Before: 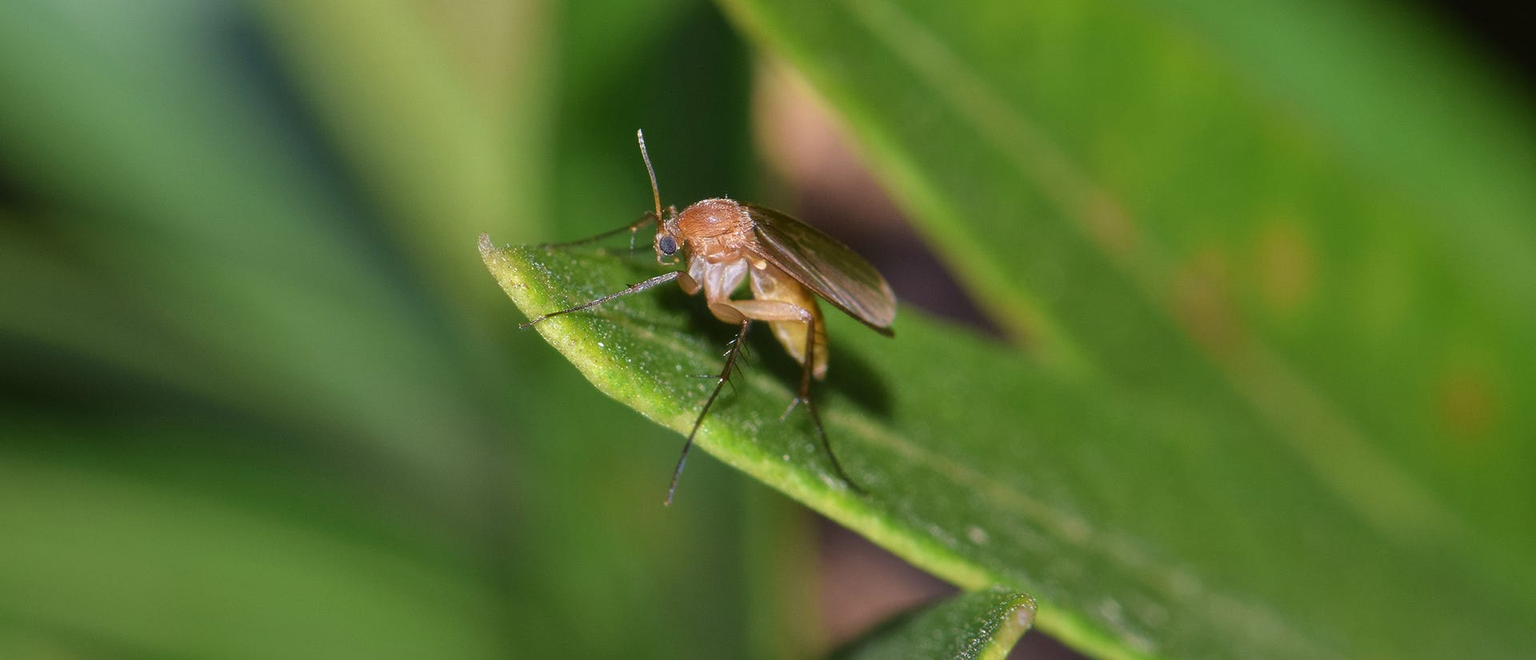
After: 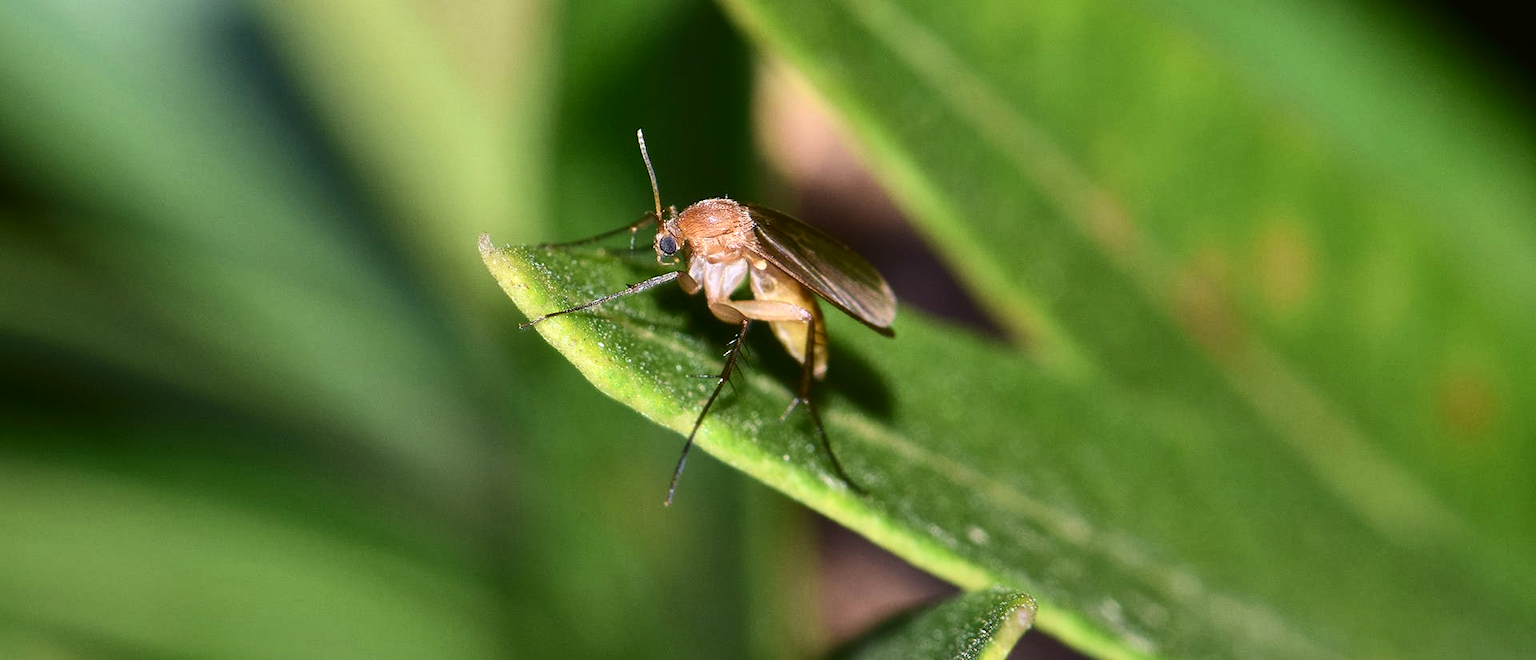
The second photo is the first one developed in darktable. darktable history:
exposure: exposure 0.267 EV, compensate exposure bias true, compensate highlight preservation false
contrast brightness saturation: contrast 0.273
